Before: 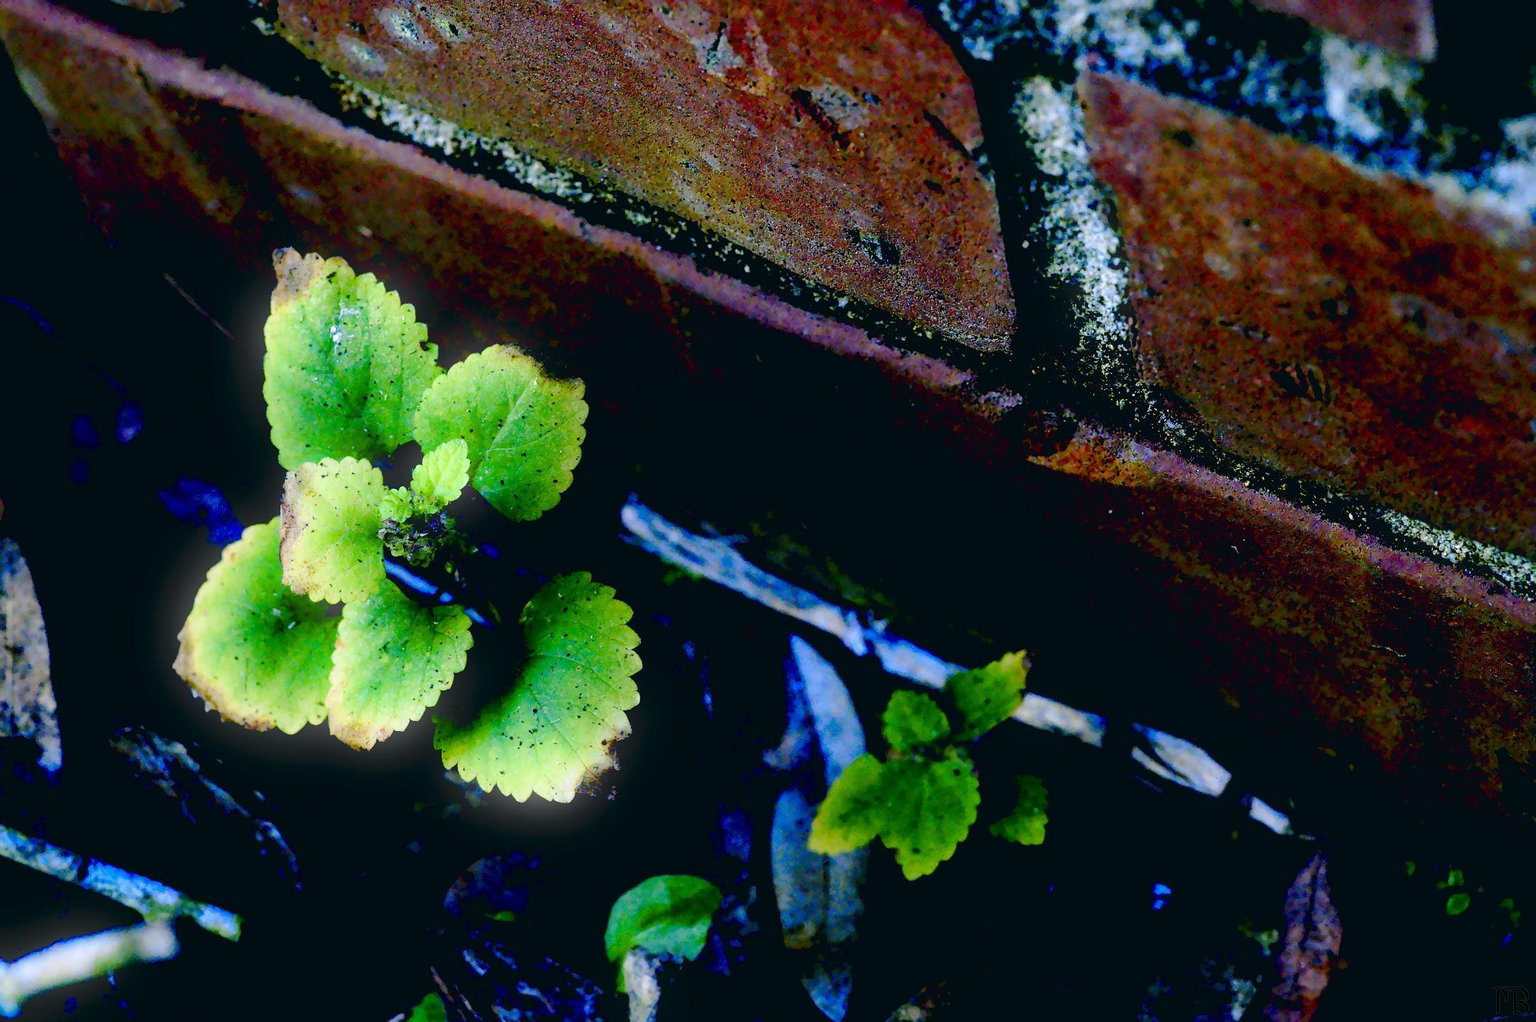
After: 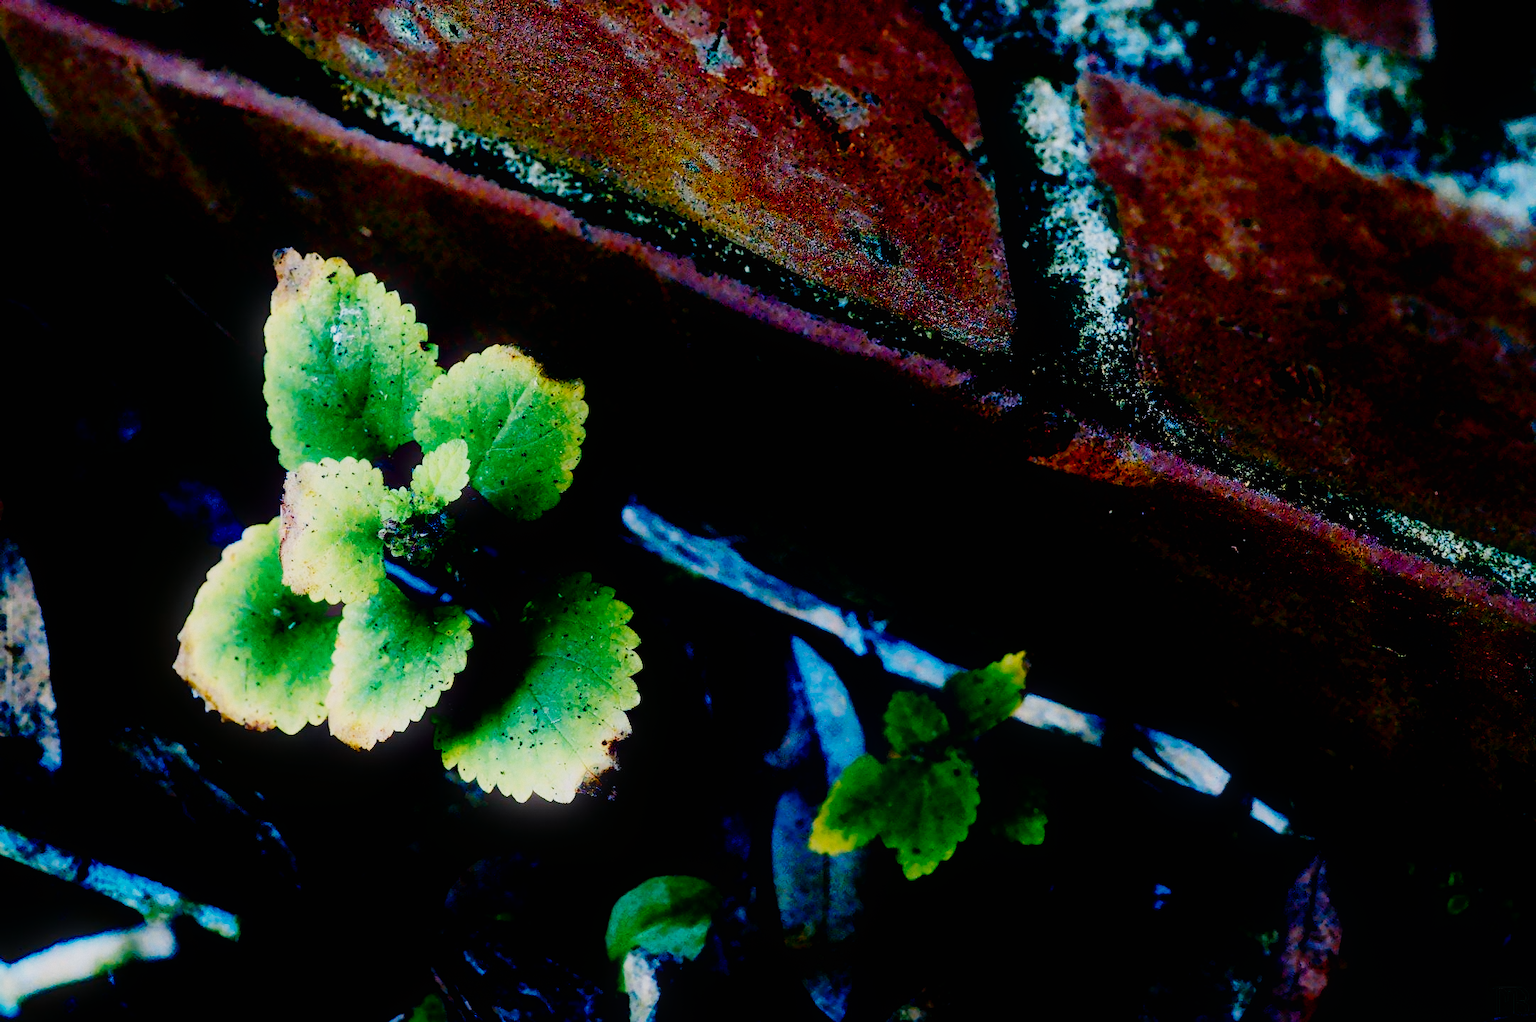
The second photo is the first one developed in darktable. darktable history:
contrast equalizer: y [[0.5, 0.486, 0.447, 0.446, 0.489, 0.5], [0.5 ×6], [0.5 ×6], [0 ×6], [0 ×6]]
color balance rgb: shadows lift › chroma 1%, shadows lift › hue 28.8°, power › hue 60°, highlights gain › chroma 1%, highlights gain › hue 60°, global offset › luminance 0.25%, perceptual saturation grading › highlights -20%, perceptual saturation grading › shadows 20%, perceptual brilliance grading › highlights 5%, perceptual brilliance grading › shadows -10%, global vibrance 19.67%
color equalizer: saturation › orange 1.03, saturation › green 0.92, saturation › blue 1.05, hue › yellow -4.8, hue › green 2.4, brightness › red 0.927, brightness › orange 1.04, brightness › yellow 1.04, brightness › green 0.9, brightness › cyan 0.953, brightness › blue 0.92, brightness › lavender 0.98, brightness › magenta 0.98 | blend: blend mode normal, opacity 100%; mask: uniform (no mask)
diffuse or sharpen "bloom 20%": radius span 32, 1st order speed 50%, 2nd order speed 50%, 3rd order speed 50%, 4th order speed 50% | blend: blend mode normal, opacity 20%; mask: uniform (no mask)
grain "film": coarseness 0.09 ISO, strength 10%
rgb primaries: red hue -0.021, red purity 1.1, green hue 0.017, blue hue -0.087, blue purity 1.1
sigmoid: contrast 1.7, skew -0.2, preserve hue 0%, red attenuation 0.1, red rotation 0.035, green attenuation 0.1, green rotation -0.017, blue attenuation 0.15, blue rotation -0.052, base primaries Rec2020
tone equalizer "reduce highlights": -8 EV -0.002 EV, -7 EV 0.005 EV, -6 EV -0.009 EV, -5 EV 0.011 EV, -4 EV -0.012 EV, -3 EV 0.007 EV, -2 EV -0.062 EV, -1 EV -0.293 EV, +0 EV -0.582 EV, smoothing diameter 2%, edges refinement/feathering 20, mask exposure compensation -1.57 EV, filter diffusion 5
diffuse or sharpen "_builtin_local contrast | fast": radius span 512, edge sensitivity 0.01, edge threshold 0.05, 3rd order anisotropy 500%, 3rd order speed -50%, central radius 512
